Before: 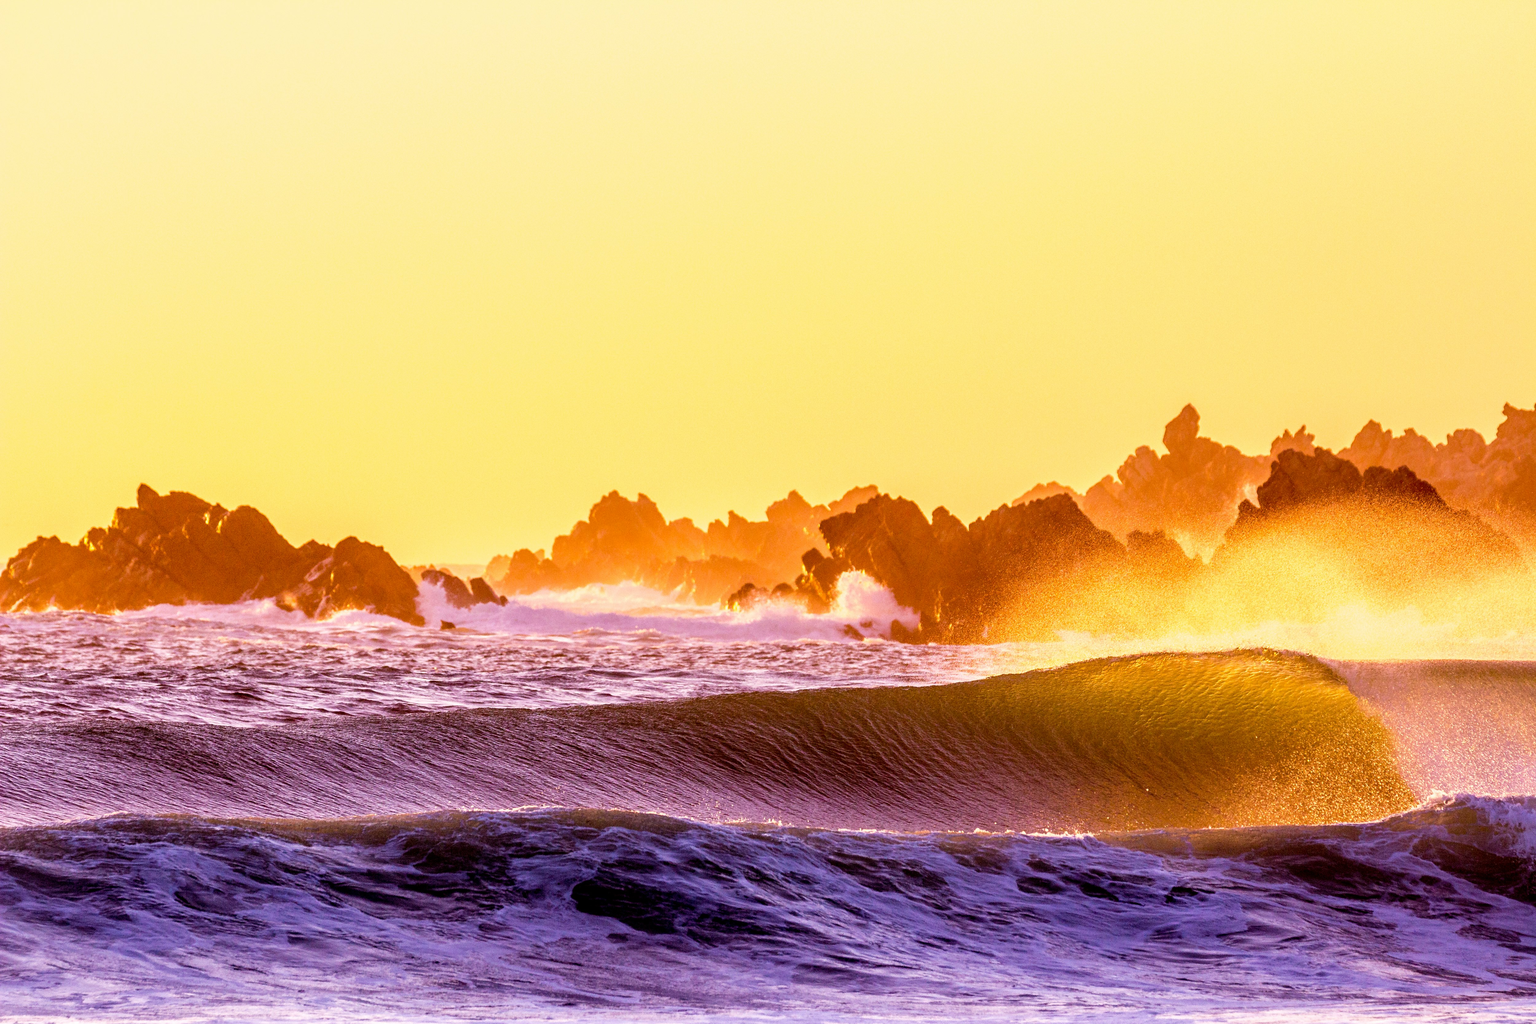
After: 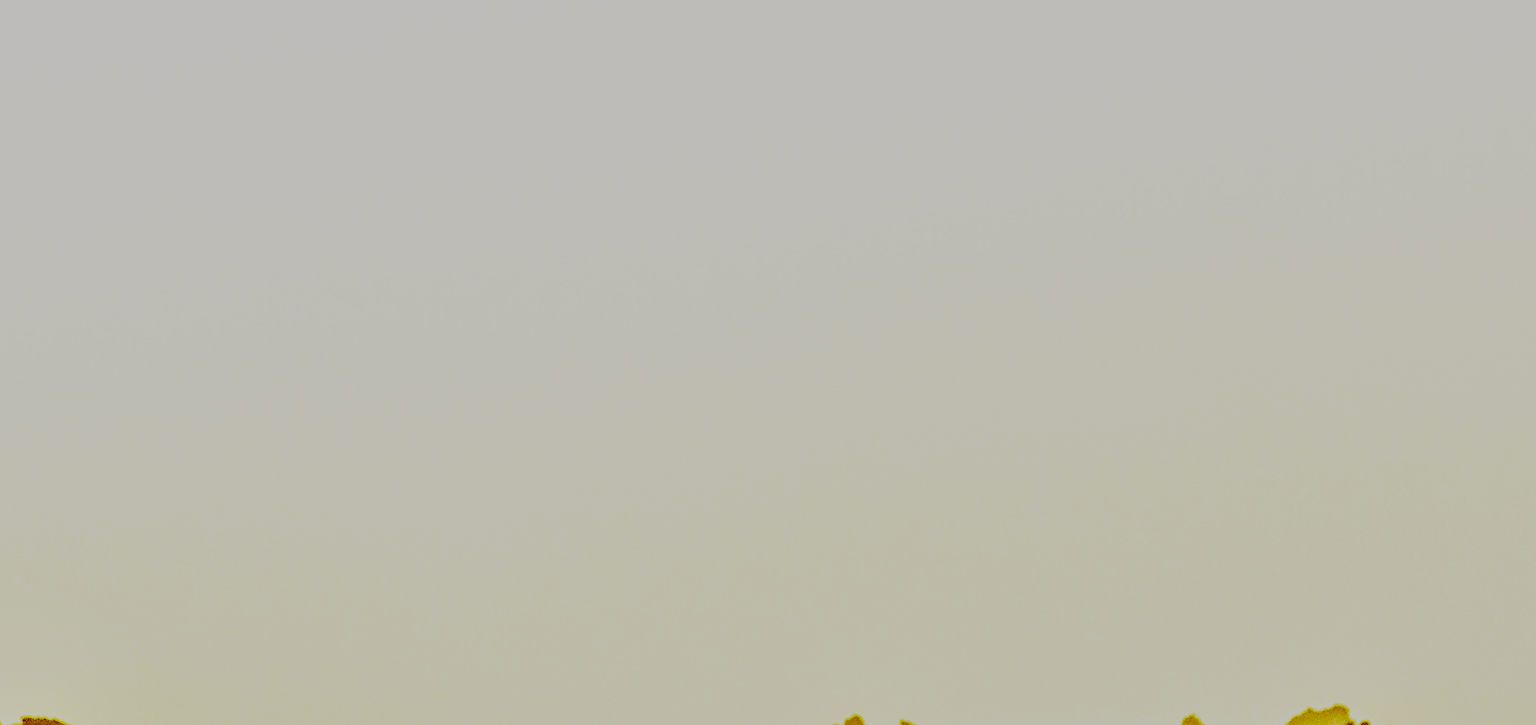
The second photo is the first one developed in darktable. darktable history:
sharpen: on, module defaults
base curve: curves: ch0 [(0, 0.003) (0.001, 0.002) (0.006, 0.004) (0.02, 0.022) (0.048, 0.086) (0.094, 0.234) (0.162, 0.431) (0.258, 0.629) (0.385, 0.8) (0.548, 0.918) (0.751, 0.988) (1, 1)], preserve colors none
crop: left 10.327%, top 10.657%, right 36.335%, bottom 51.515%
exposure: exposure 0.914 EV, compensate highlight preservation false
shadows and highlights: shadows 80.33, white point adjustment -9.23, highlights -61.38, soften with gaussian
contrast brightness saturation: contrast 0.064, brightness -0.011, saturation -0.238
color zones: curves: ch1 [(0, 0.469) (0.01, 0.469) (0.12, 0.446) (0.248, 0.469) (0.5, 0.5) (0.748, 0.5) (0.99, 0.469) (1, 0.469)]
